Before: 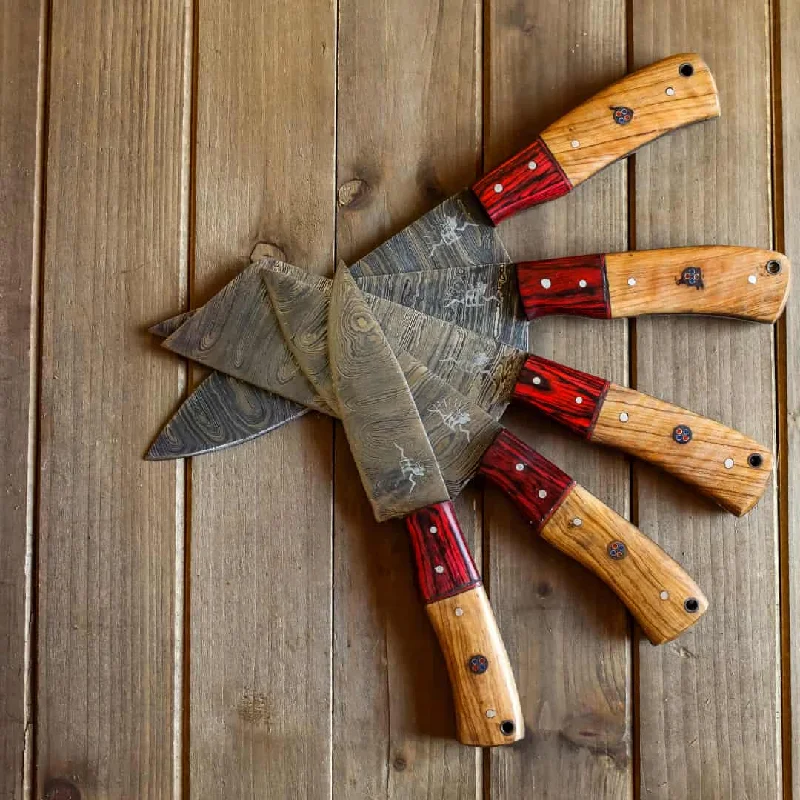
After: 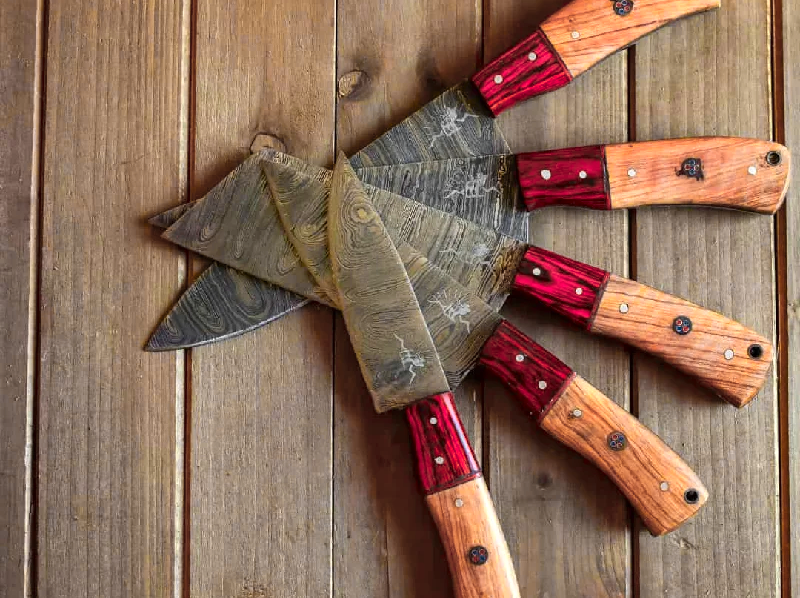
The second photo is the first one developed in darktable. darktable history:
shadows and highlights: radius 102.93, shadows 50.62, highlights -64.93, highlights color adjustment 39.35%, soften with gaussian
color zones: curves: ch0 [(0.257, 0.558) (0.75, 0.565)]; ch1 [(0.004, 0.857) (0.14, 0.416) (0.257, 0.695) (0.442, 0.032) (0.736, 0.266) (0.891, 0.741)]; ch2 [(0, 0.623) (0.112, 0.436) (0.271, 0.474) (0.516, 0.64) (0.743, 0.286)]
crop: top 13.723%, bottom 11.474%
